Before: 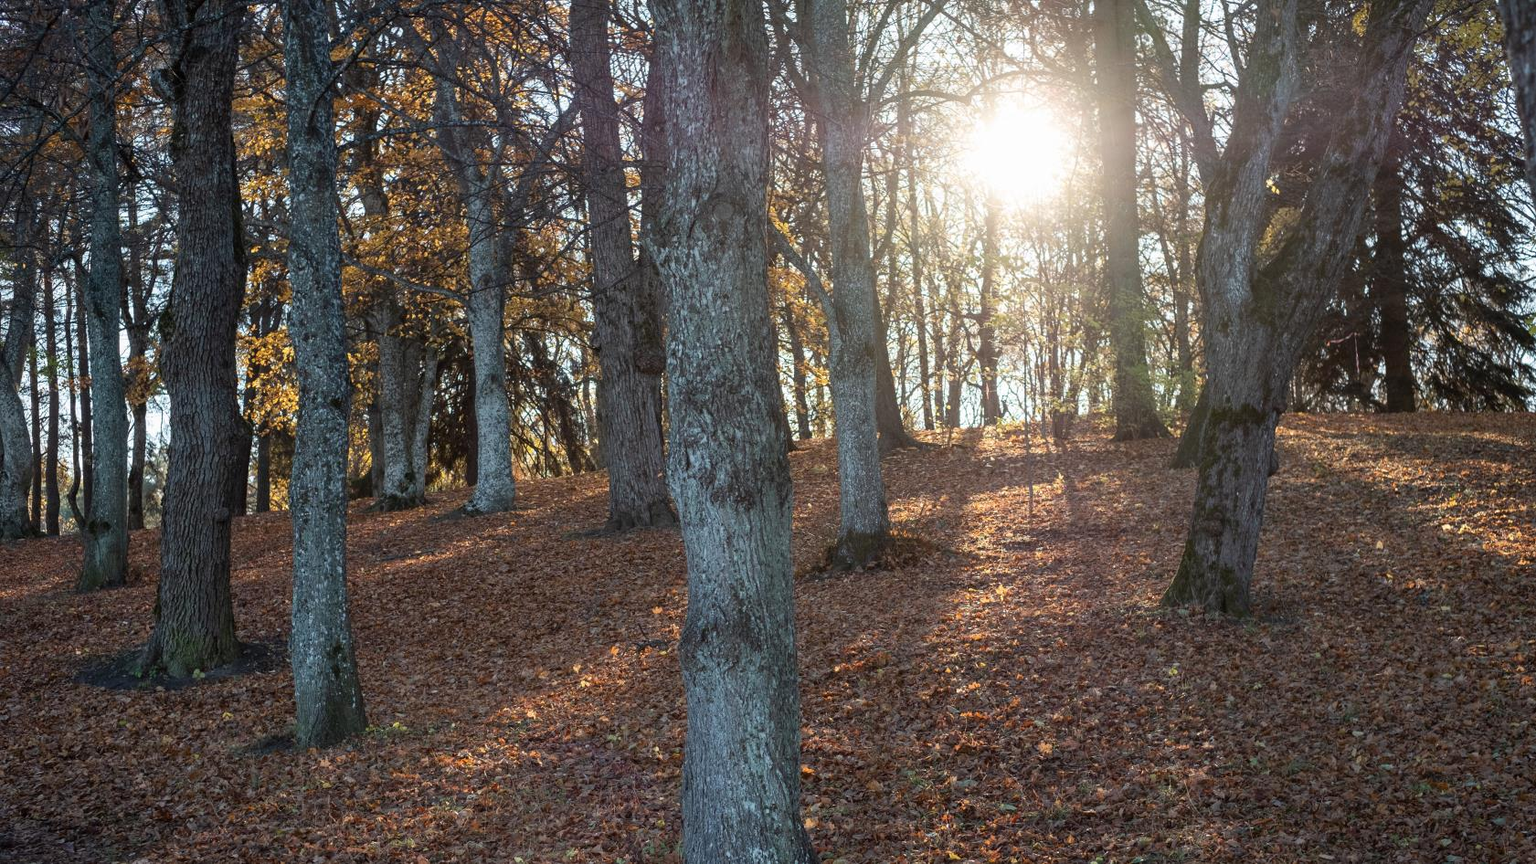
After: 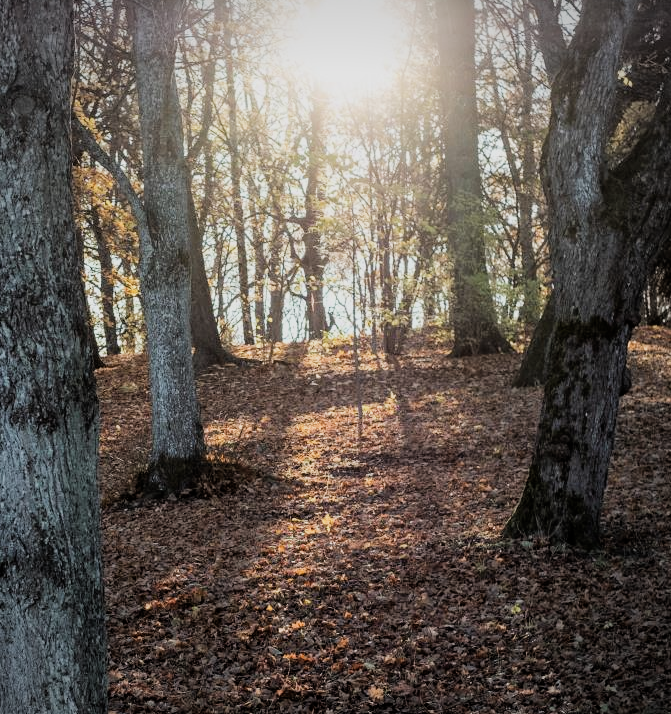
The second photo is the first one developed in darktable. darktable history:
crop: left 45.721%, top 13.393%, right 14.118%, bottom 10.01%
vignetting: fall-off radius 60.65%
filmic rgb: black relative exposure -5 EV, hardness 2.88, contrast 1.3, highlights saturation mix -30%
